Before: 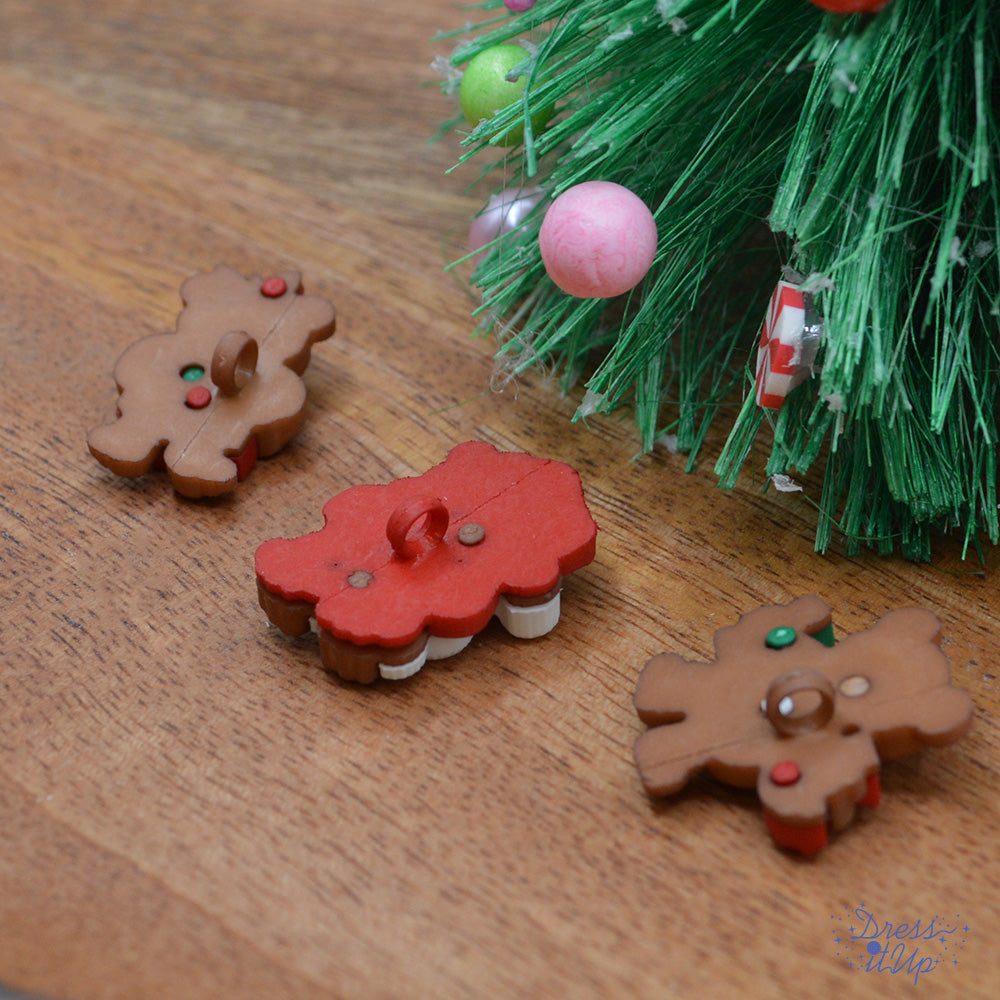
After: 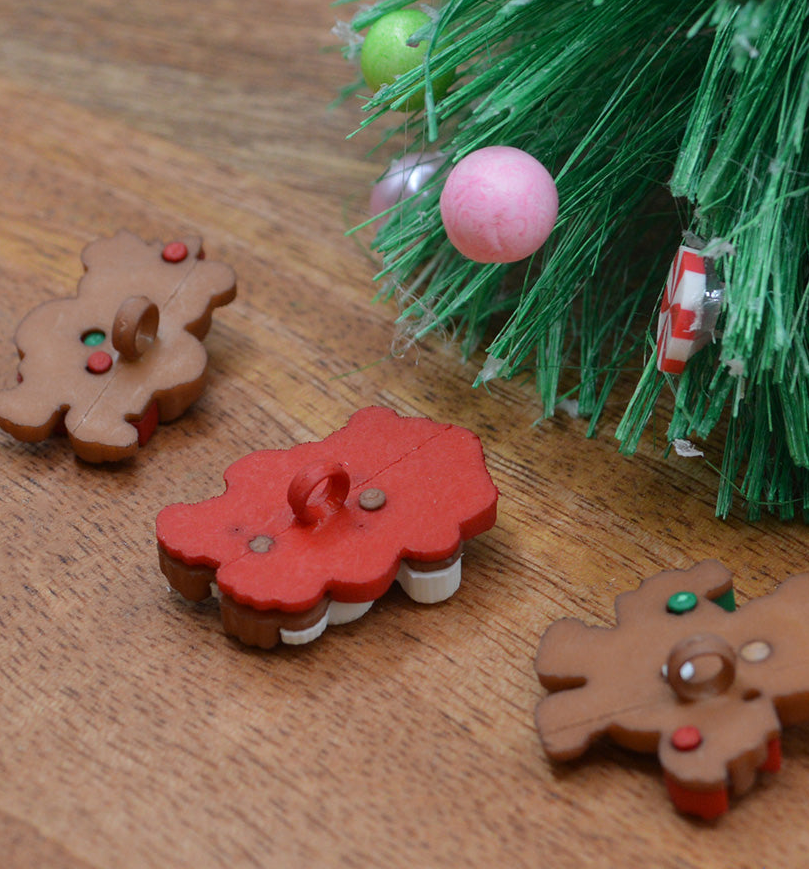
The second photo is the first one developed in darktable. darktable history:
crop: left 9.924%, top 3.589%, right 9.171%, bottom 9.483%
